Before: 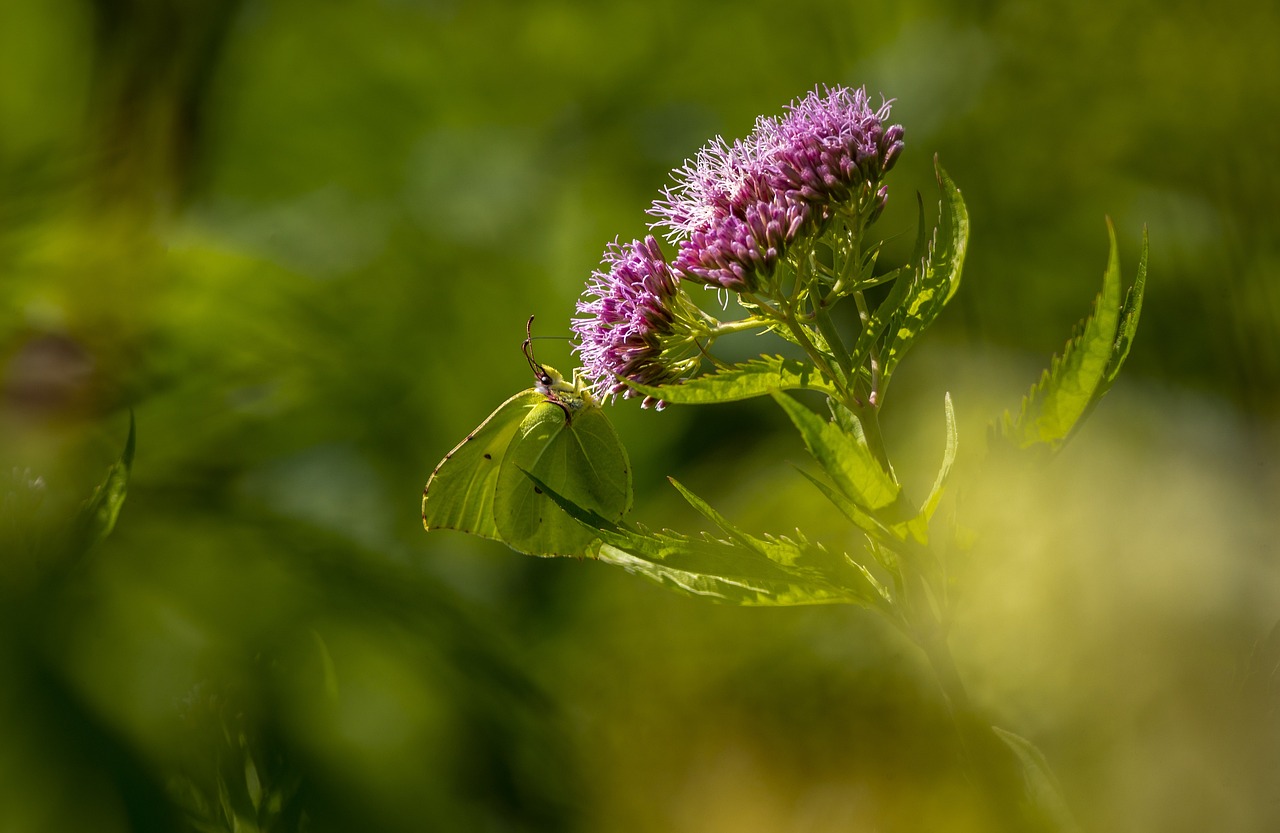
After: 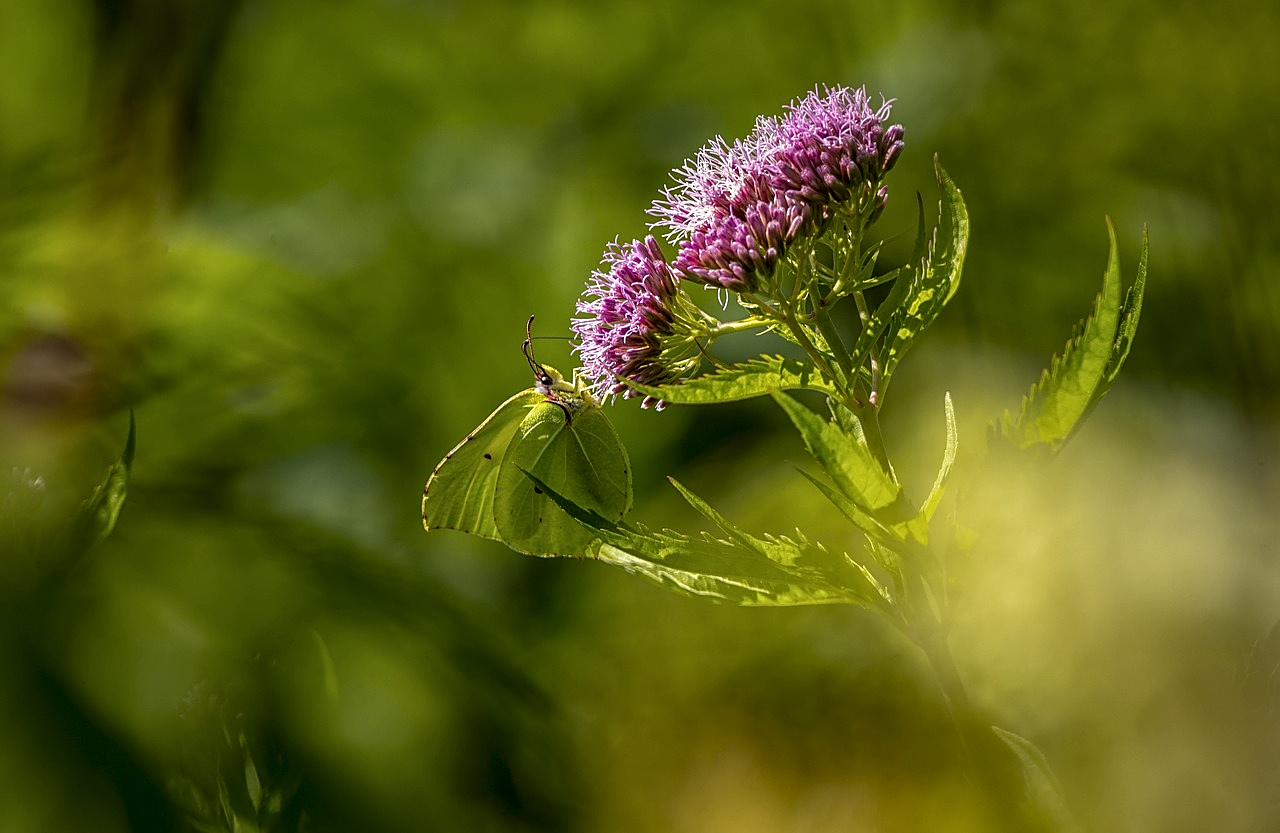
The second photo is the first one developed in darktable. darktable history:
local contrast: on, module defaults
sharpen: radius 1.968
